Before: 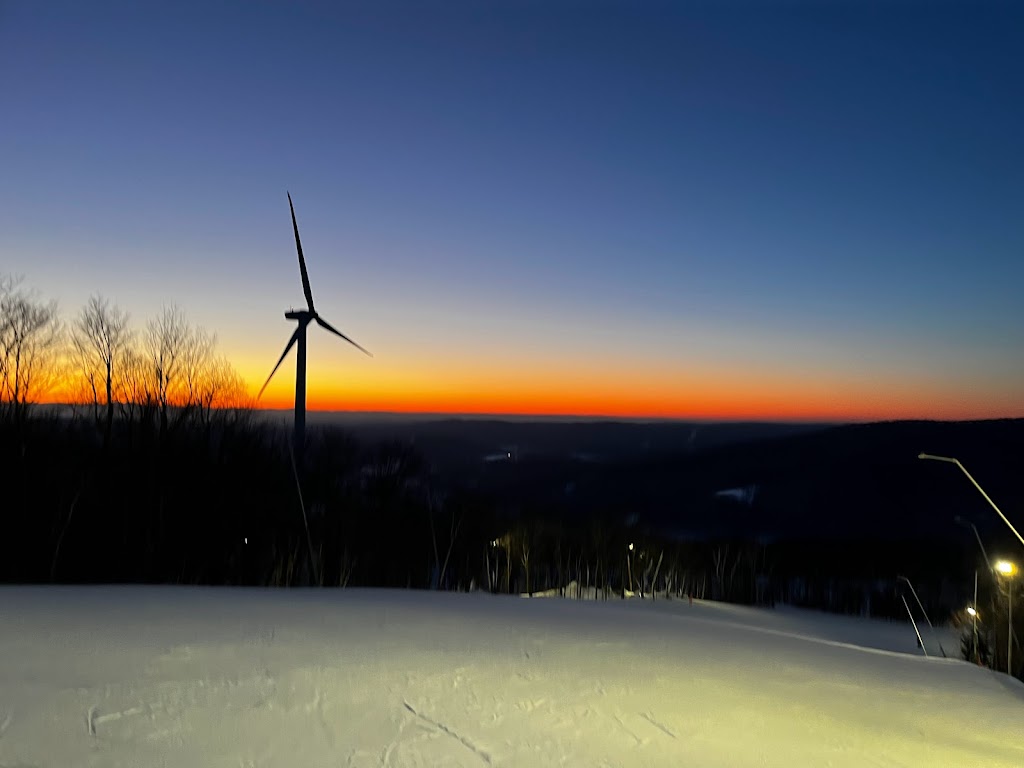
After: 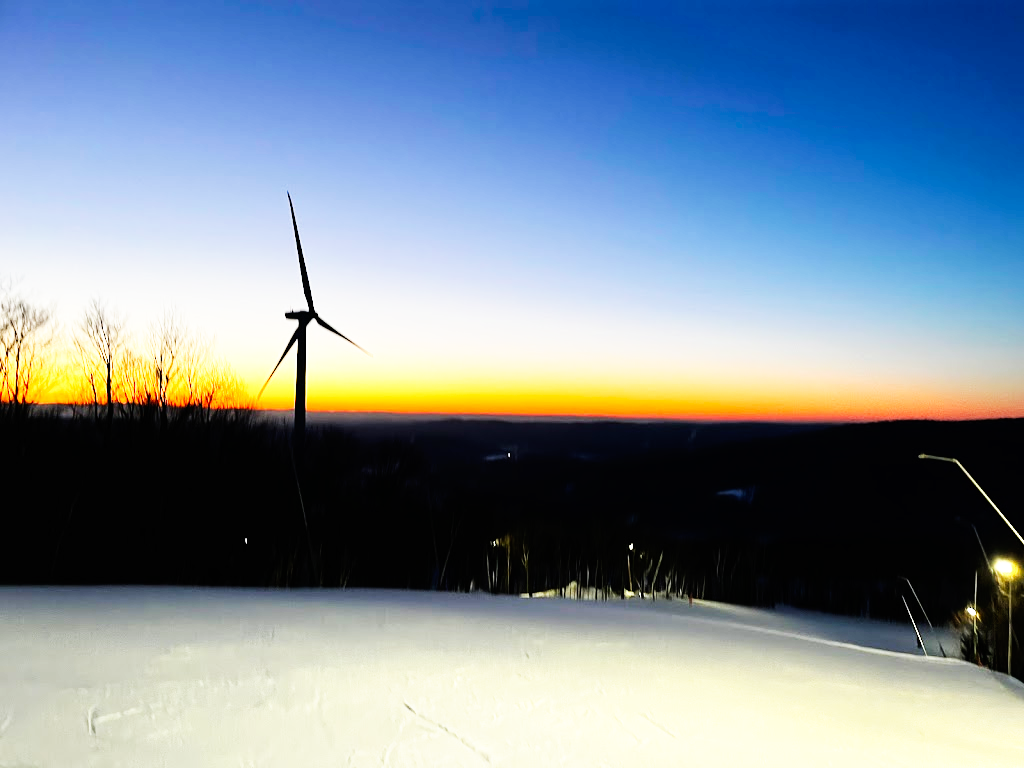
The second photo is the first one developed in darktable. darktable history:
base curve: curves: ch0 [(0, 0) (0.007, 0.004) (0.027, 0.03) (0.046, 0.07) (0.207, 0.54) (0.442, 0.872) (0.673, 0.972) (1, 1)], preserve colors none
tone equalizer: -8 EV -0.411 EV, -7 EV -0.399 EV, -6 EV -0.328 EV, -5 EV -0.198 EV, -3 EV 0.206 EV, -2 EV 0.356 EV, -1 EV 0.413 EV, +0 EV 0.441 EV
